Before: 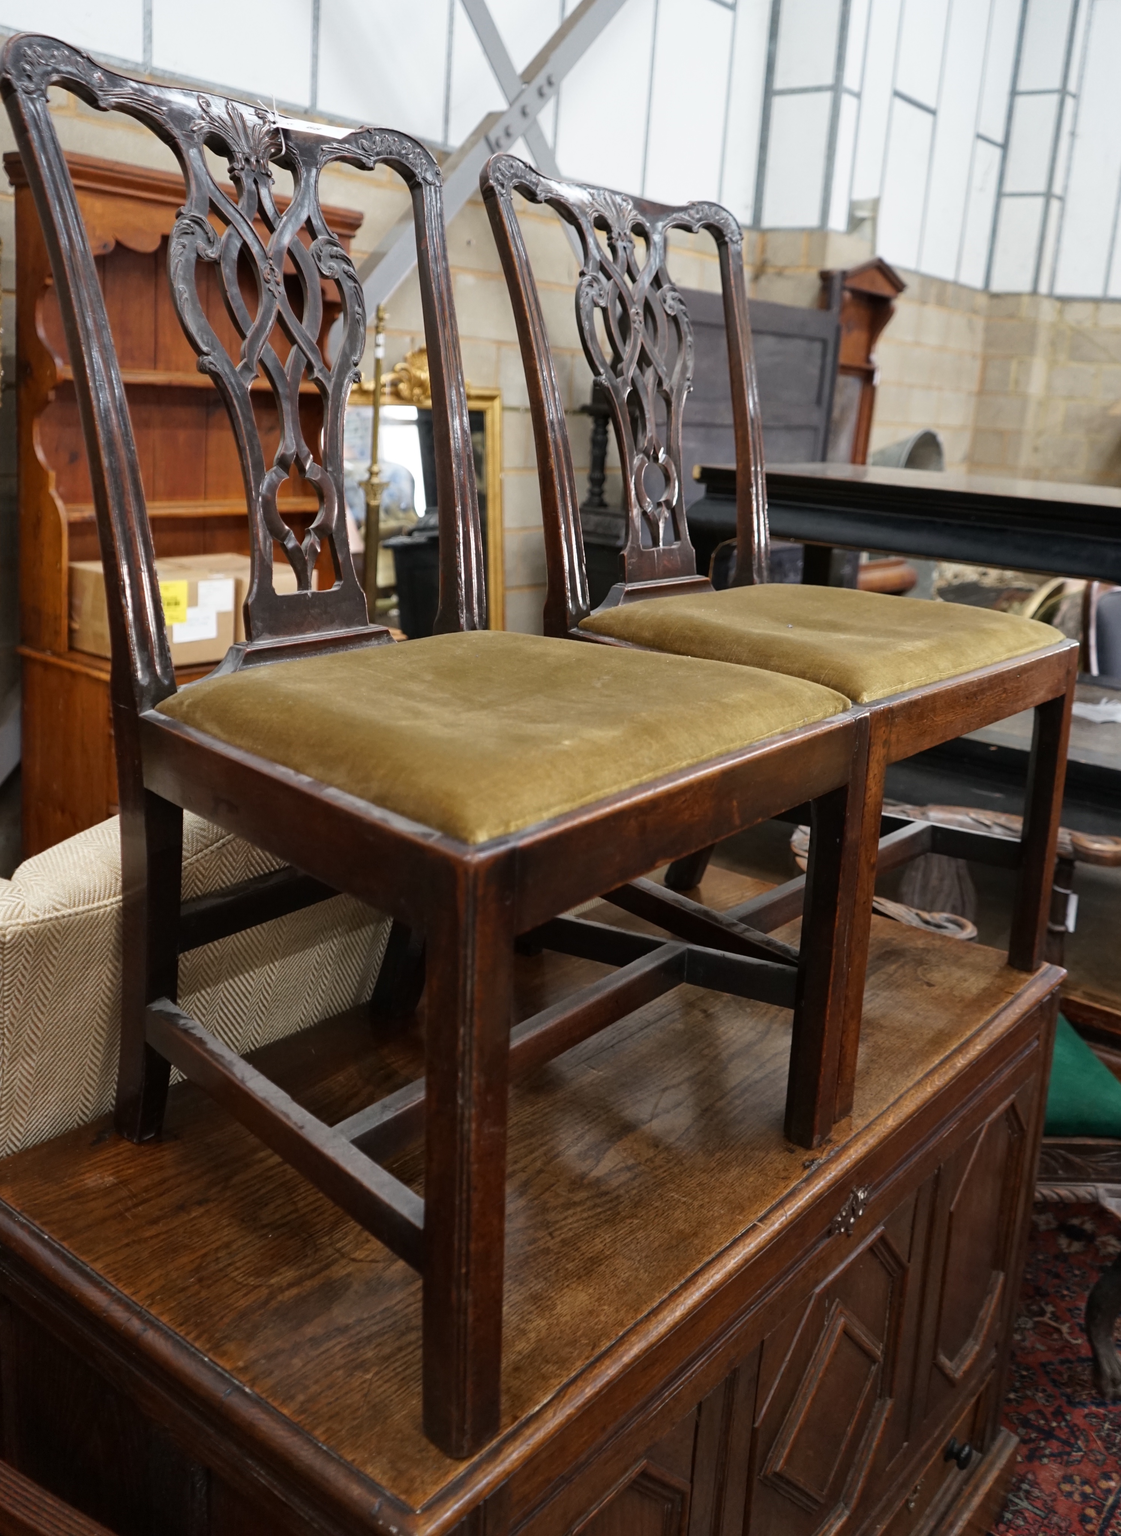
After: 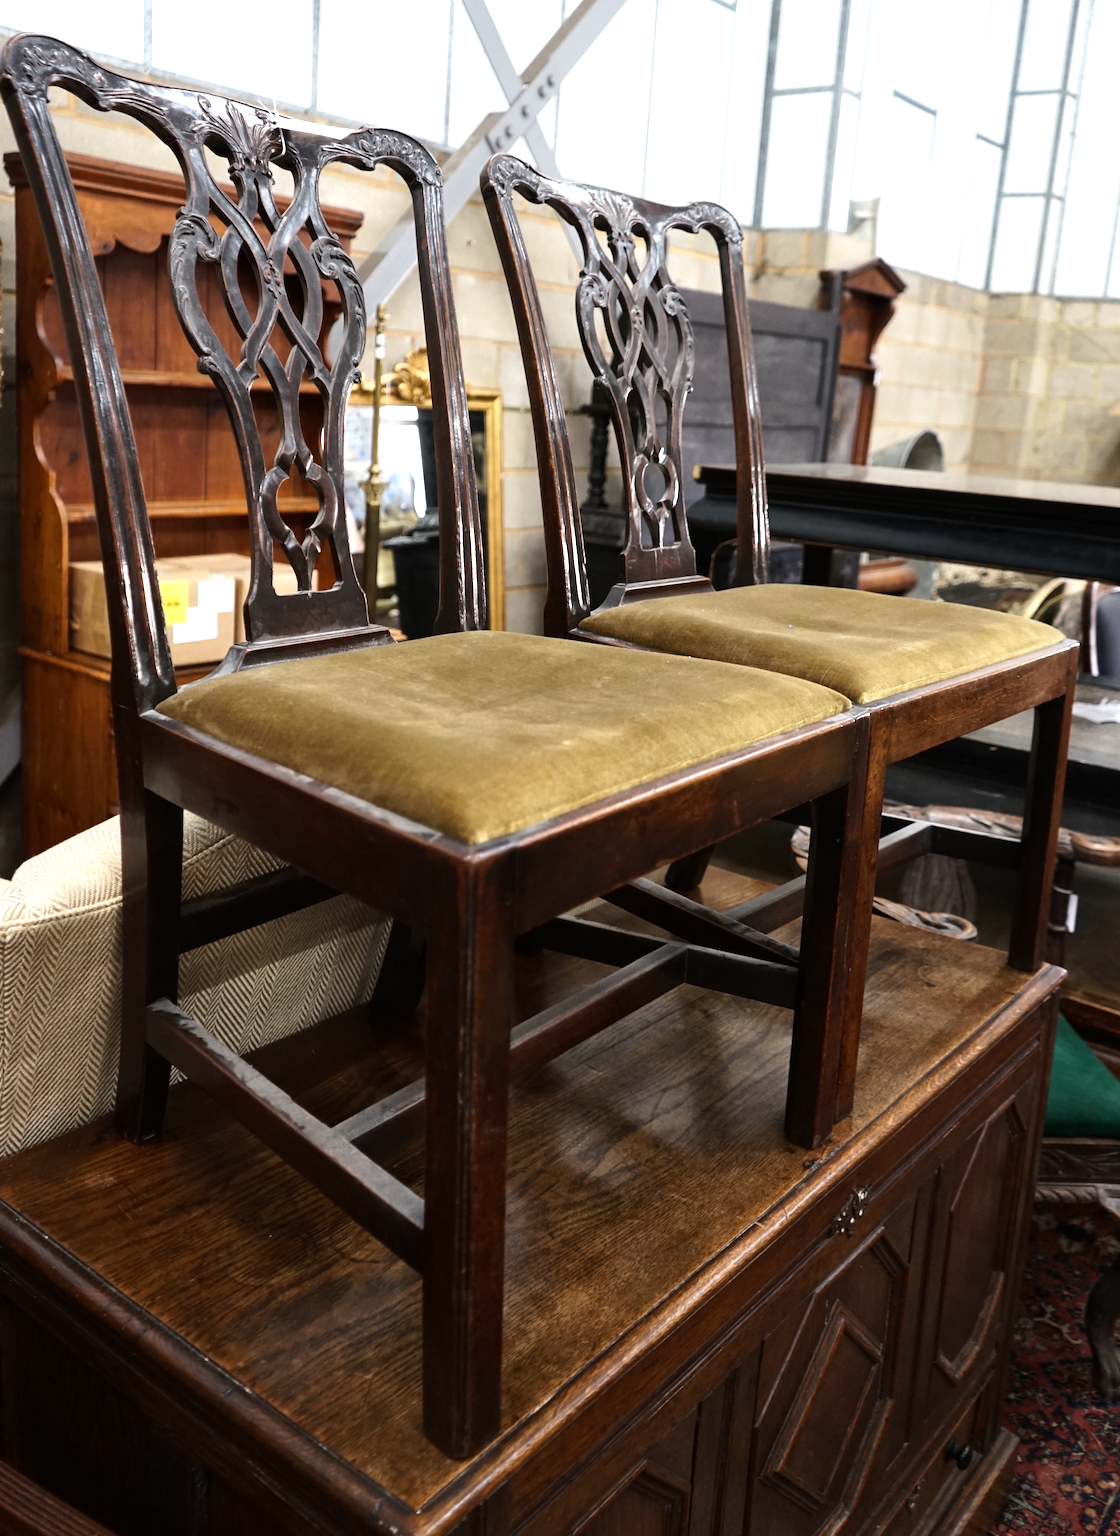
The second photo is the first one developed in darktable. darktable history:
tone equalizer: -8 EV -0.72 EV, -7 EV -0.736 EV, -6 EV -0.581 EV, -5 EV -0.387 EV, -3 EV 0.392 EV, -2 EV 0.6 EV, -1 EV 0.675 EV, +0 EV 0.768 EV, edges refinement/feathering 500, mask exposure compensation -1.57 EV, preserve details no
